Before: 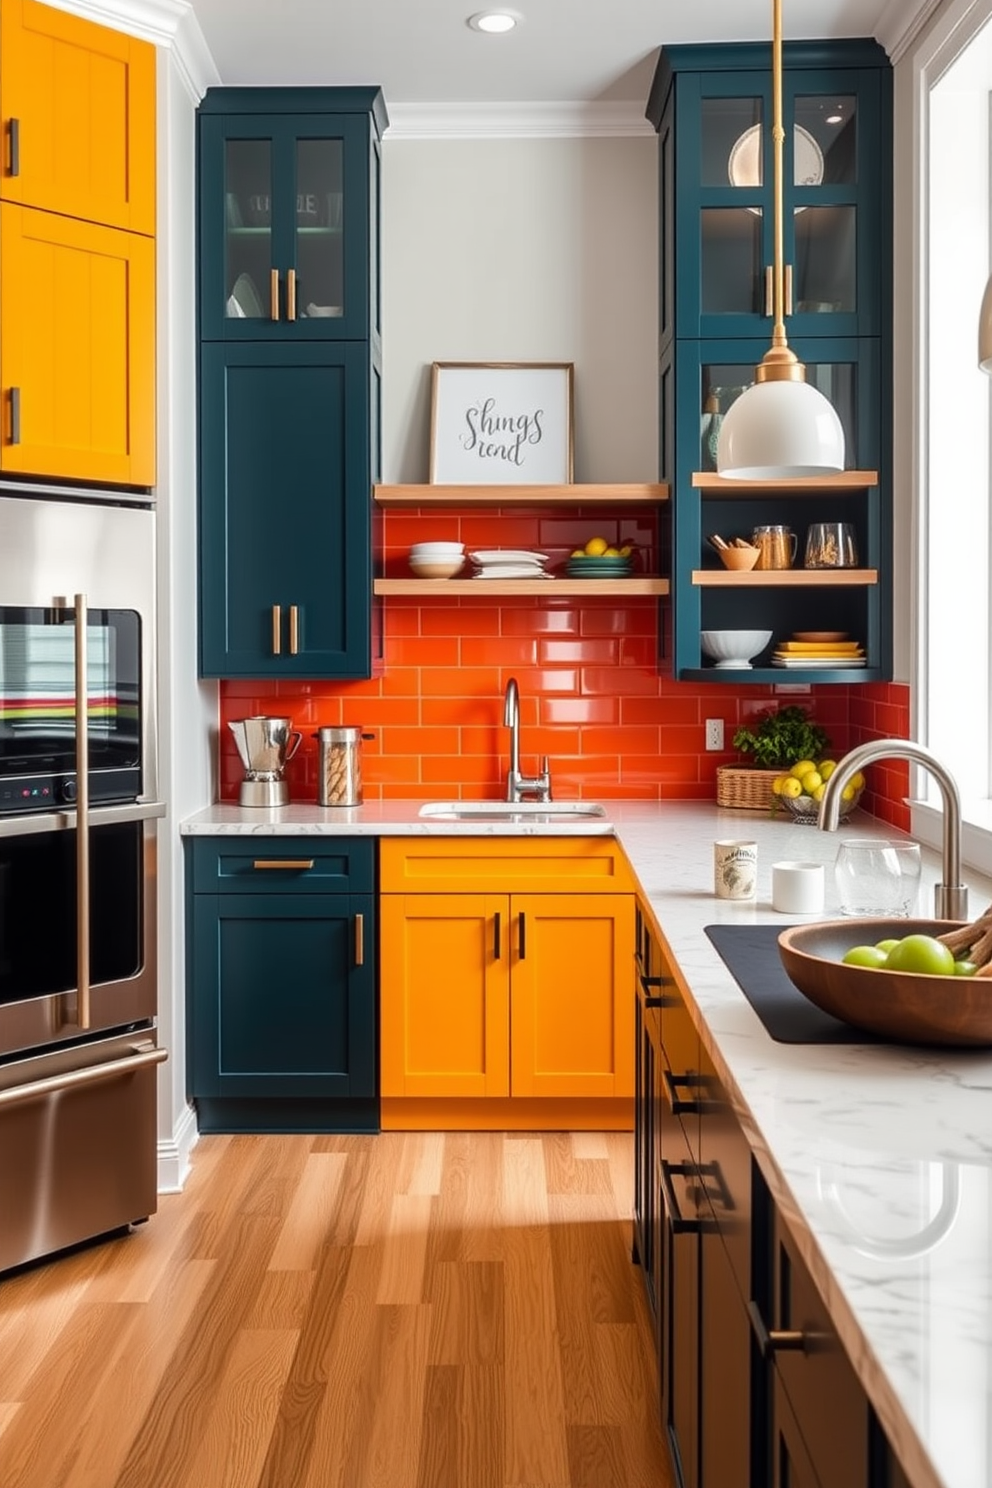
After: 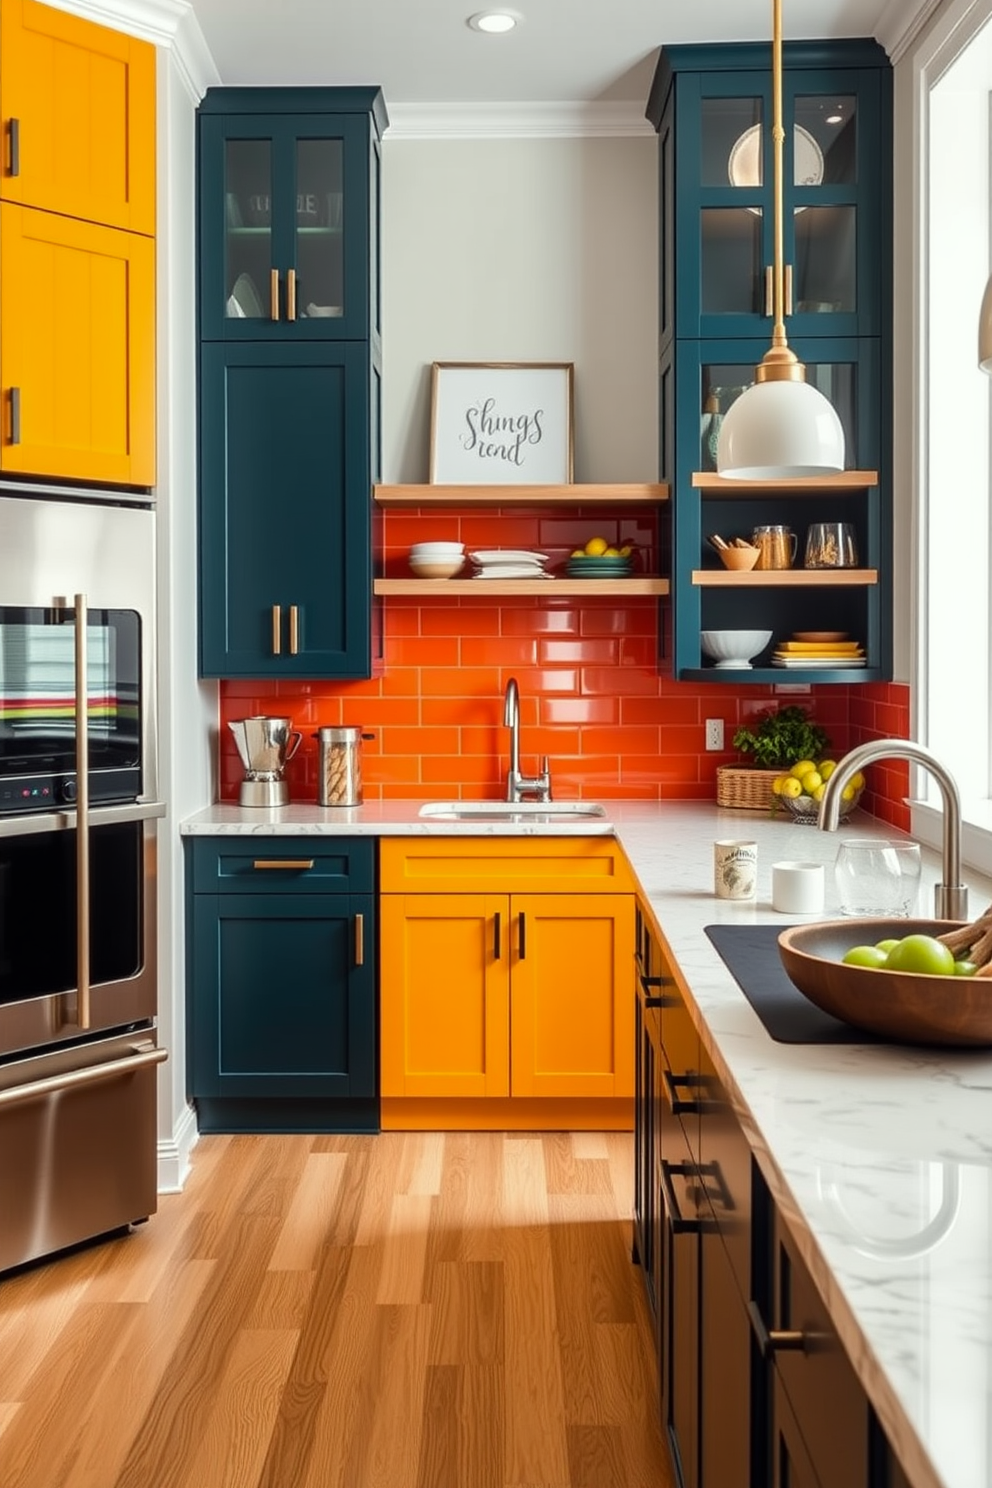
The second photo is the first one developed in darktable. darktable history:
color correction: highlights a* -2.48, highlights b* 2.26
